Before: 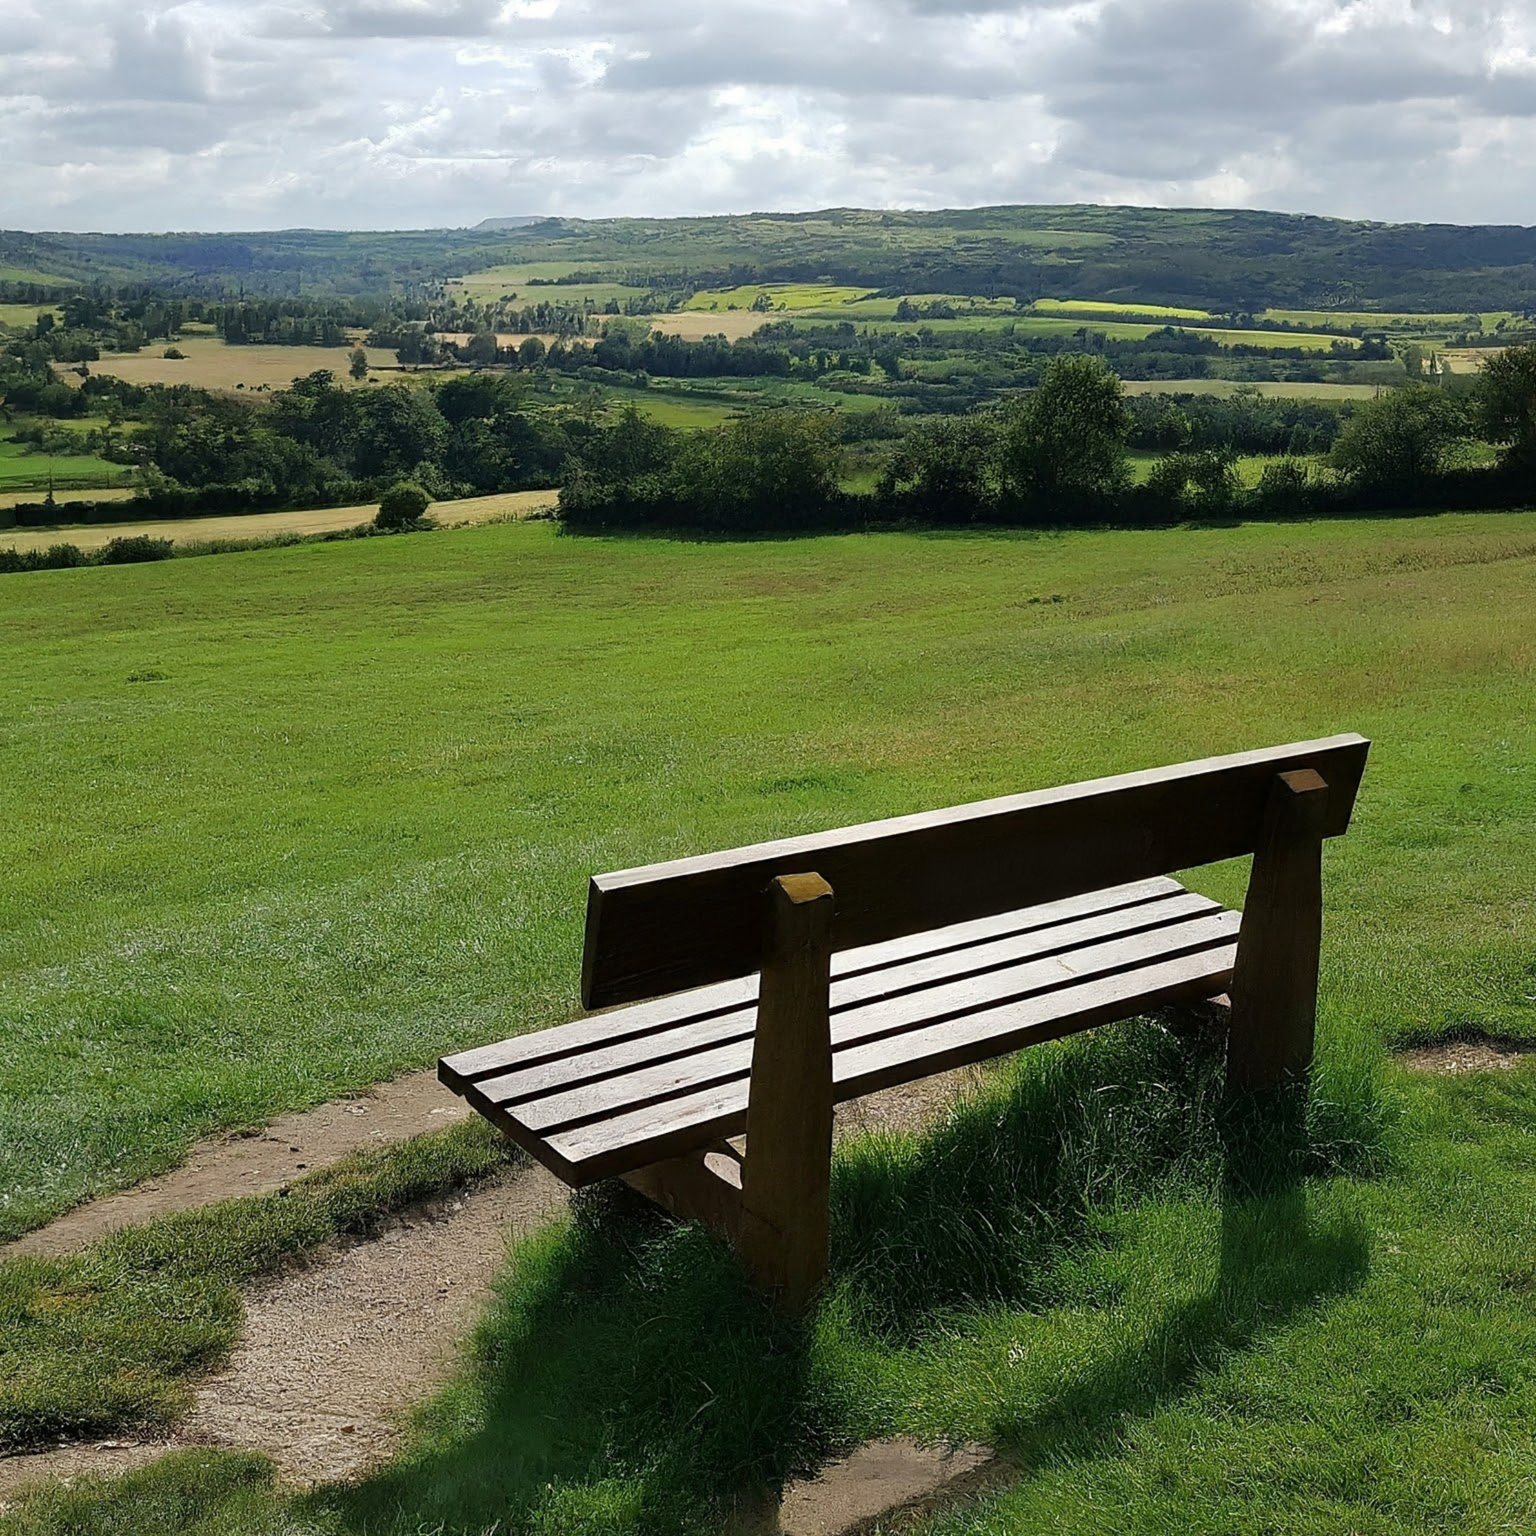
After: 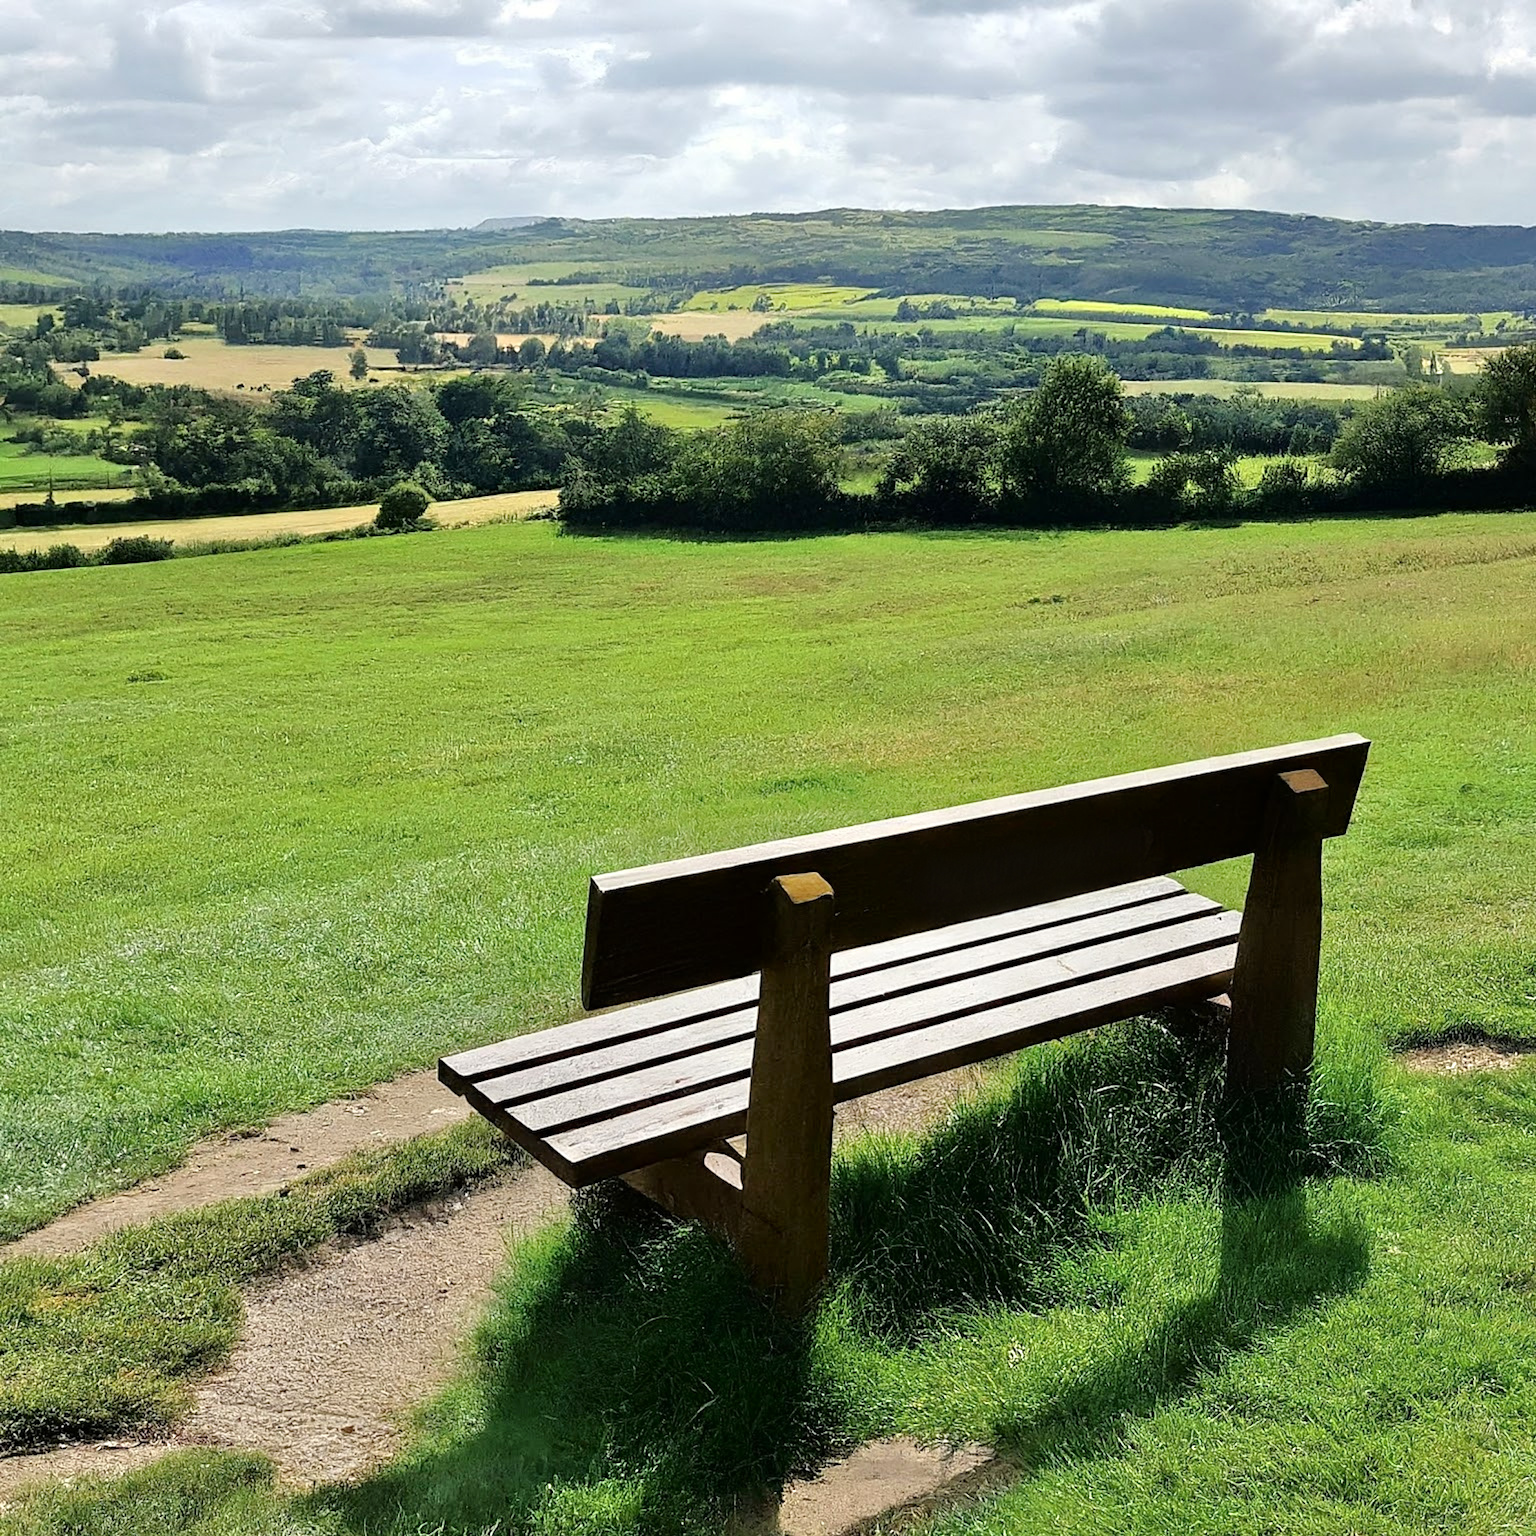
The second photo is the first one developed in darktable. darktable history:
tone equalizer: -7 EV 0.15 EV, -6 EV 0.6 EV, -5 EV 1.15 EV, -4 EV 1.33 EV, -3 EV 1.15 EV, -2 EV 0.6 EV, -1 EV 0.15 EV, mask exposure compensation -0.5 EV
contrast brightness saturation: contrast 0.14
